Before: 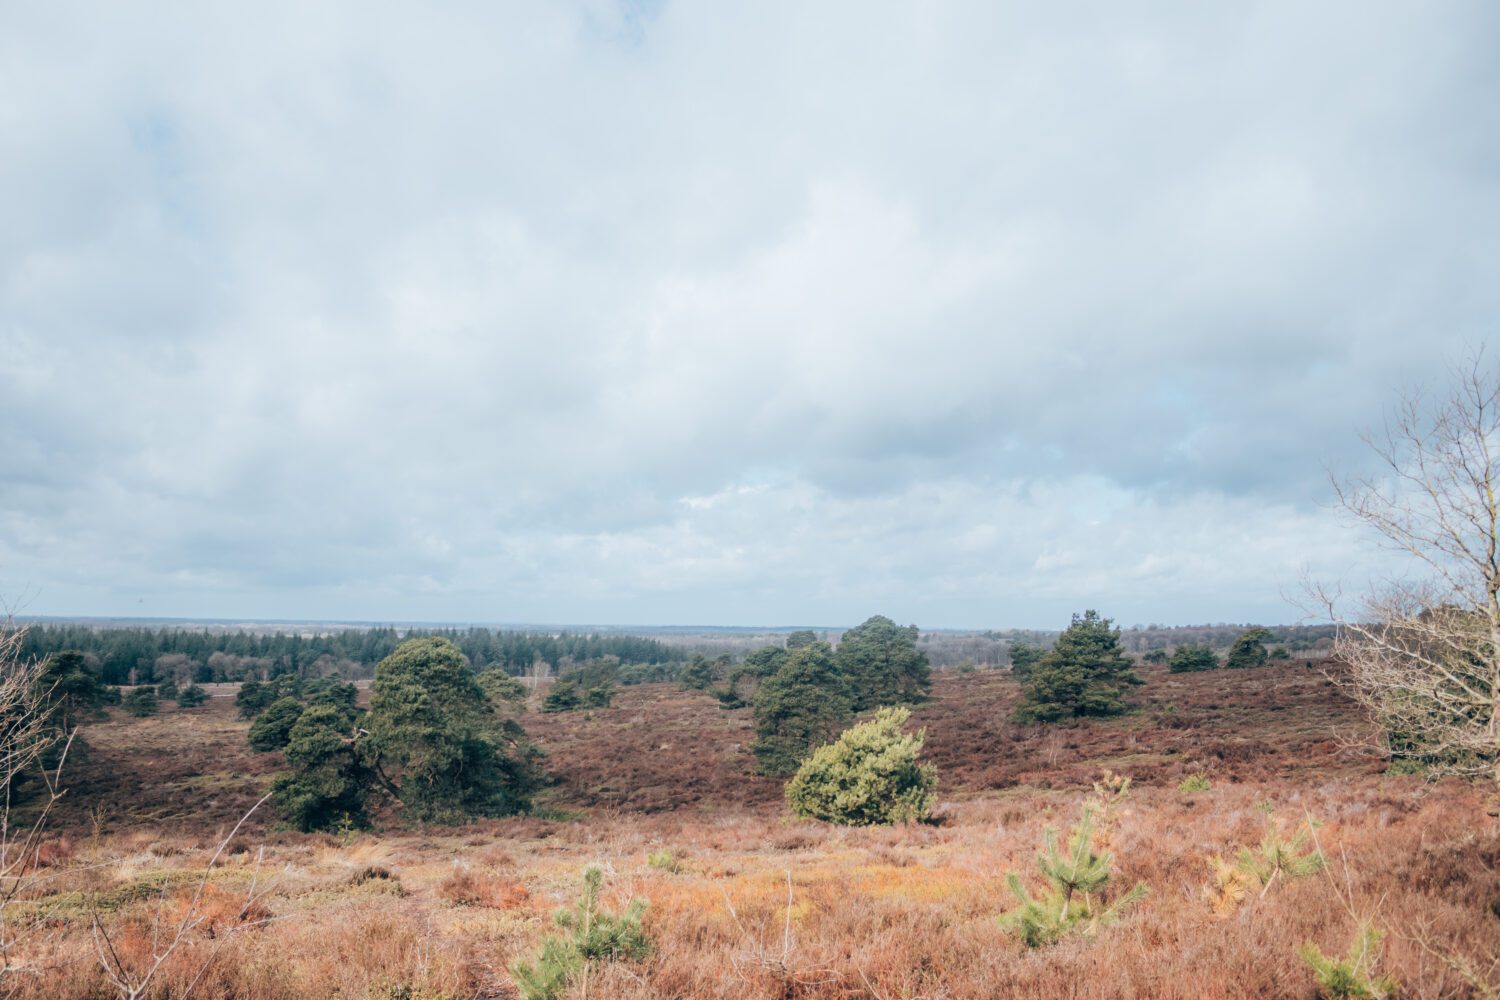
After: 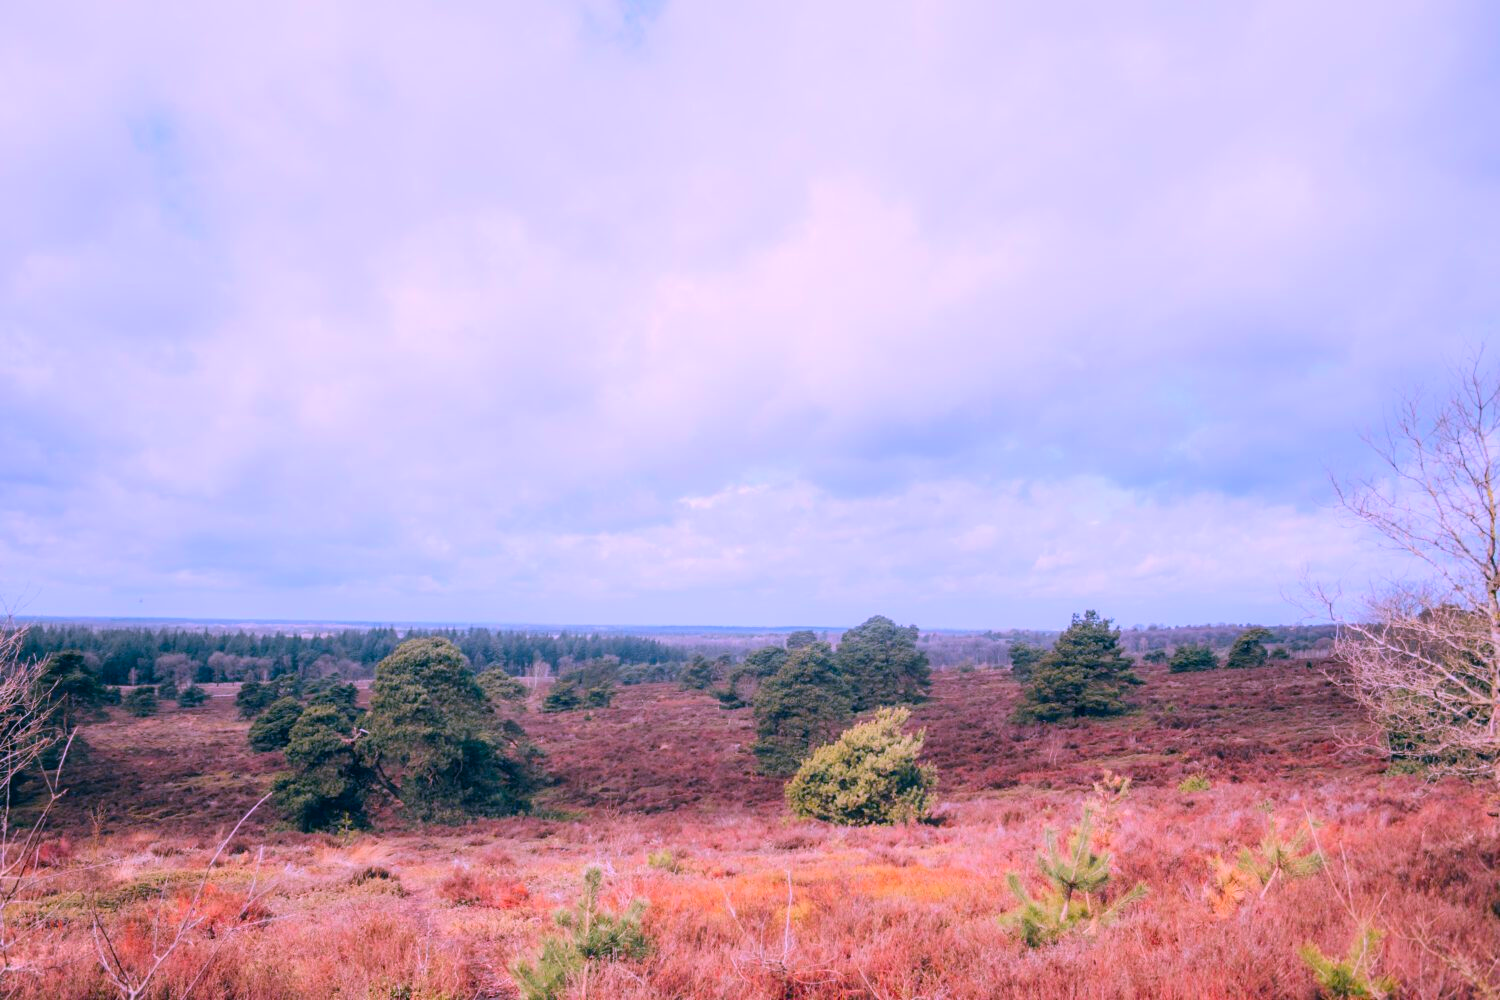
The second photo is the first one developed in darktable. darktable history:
color correction: highlights a* 19.5, highlights b* -11.53, saturation 1.69
white balance: red 0.925, blue 1.046
